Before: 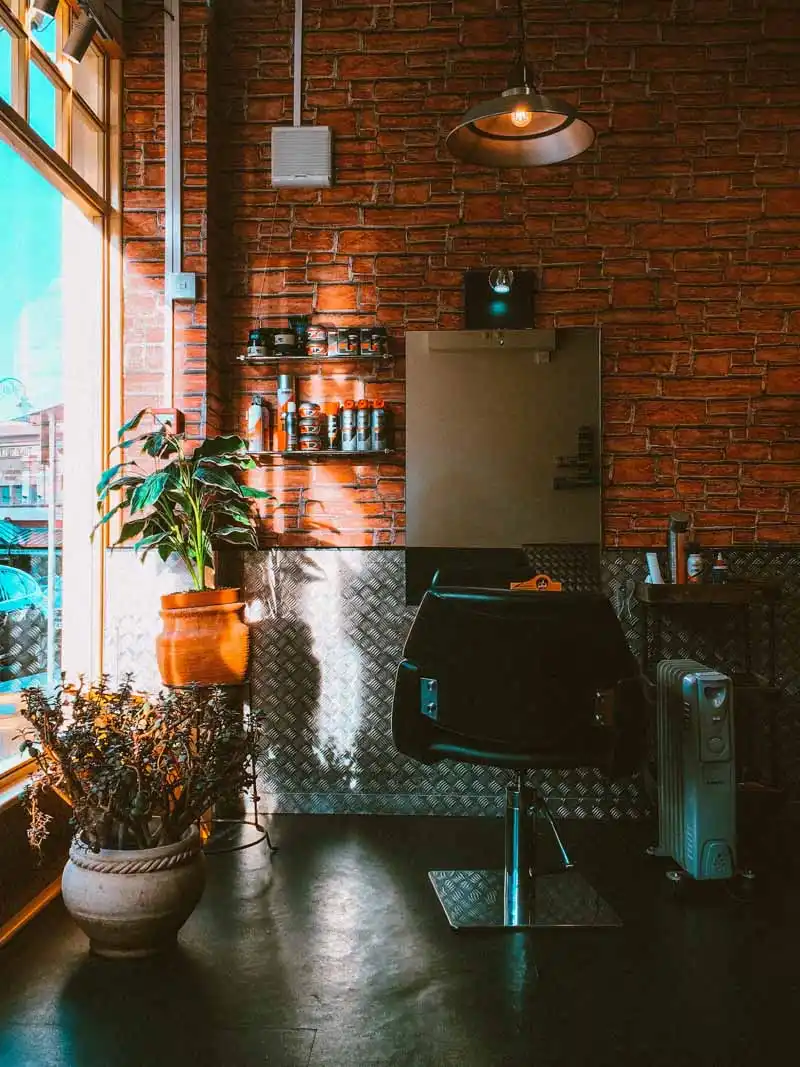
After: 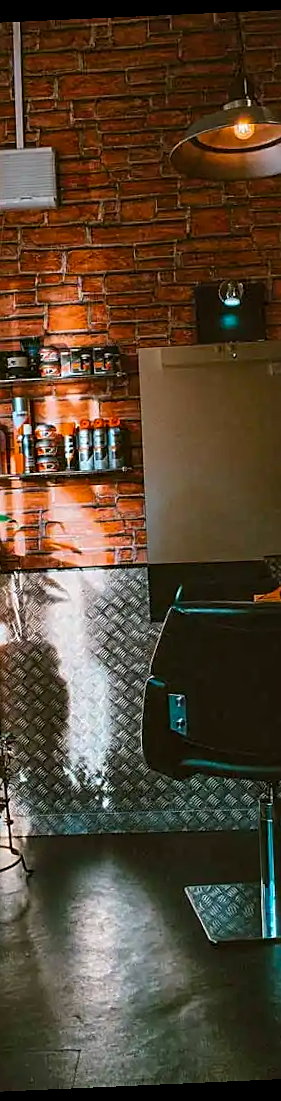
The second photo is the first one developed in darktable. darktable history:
color balance rgb: perceptual saturation grading › global saturation 10%, global vibrance 10%
crop: left 33.36%, right 33.36%
sharpen: on, module defaults
rotate and perspective: rotation -2.56°, automatic cropping off
exposure: exposure -0.177 EV, compensate highlight preservation false
contrast equalizer: octaves 7, y [[0.6 ×6], [0.55 ×6], [0 ×6], [0 ×6], [0 ×6]], mix 0.15
